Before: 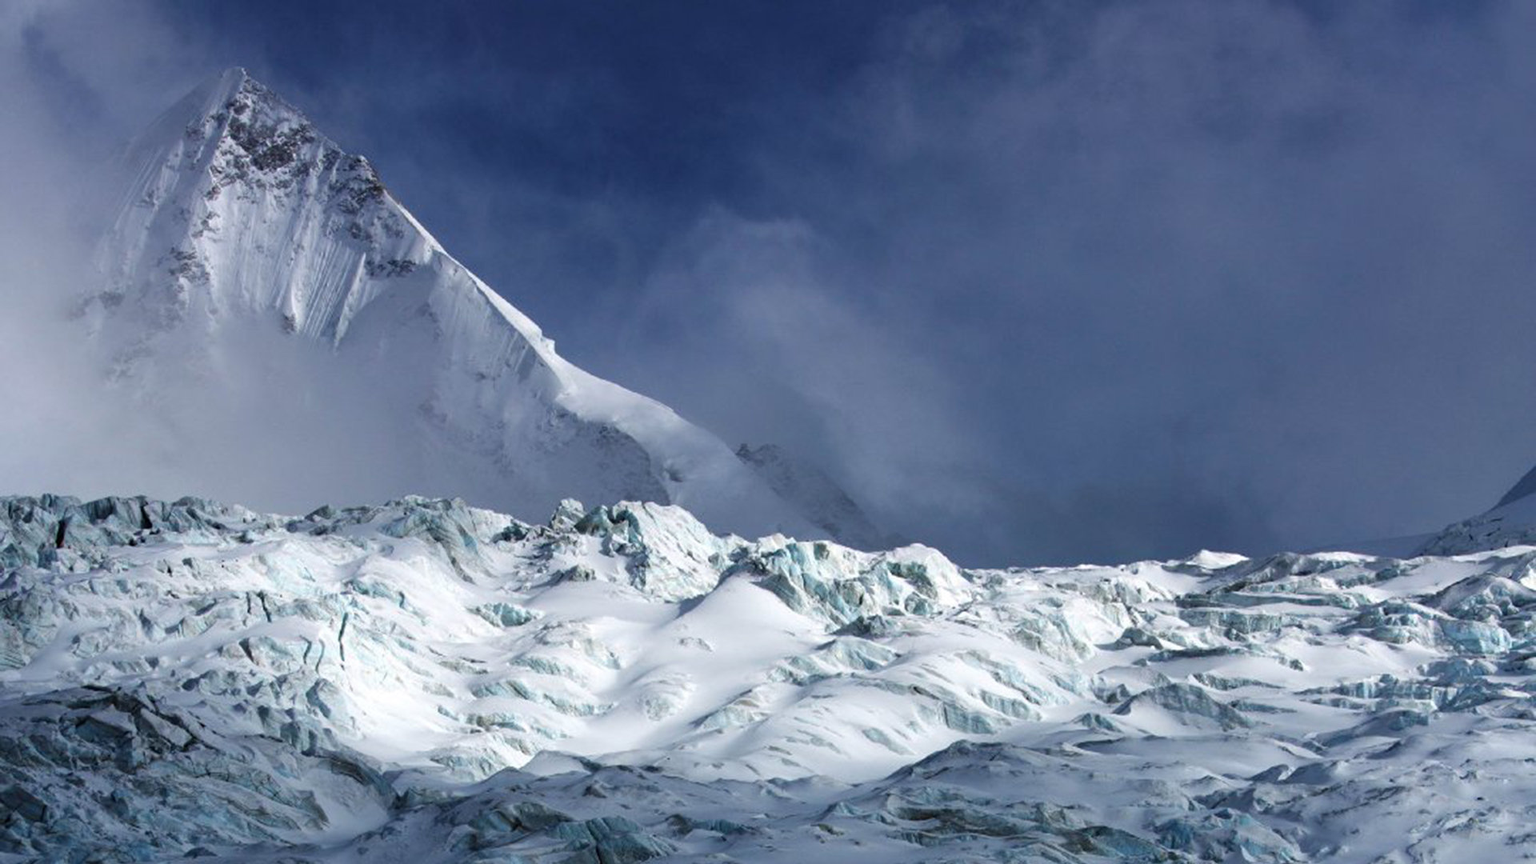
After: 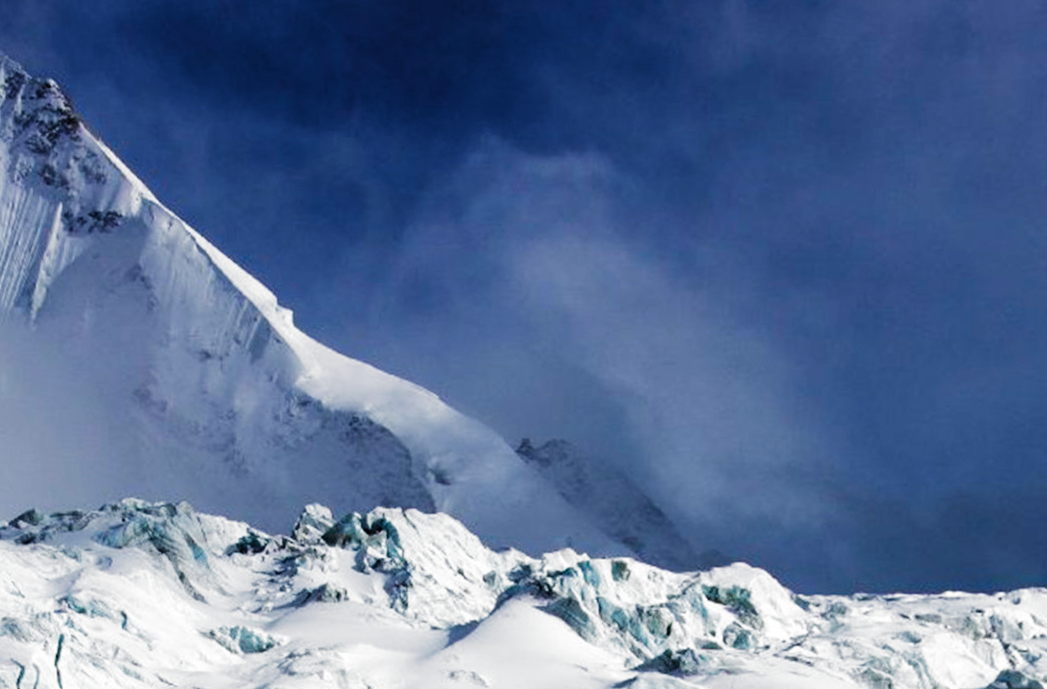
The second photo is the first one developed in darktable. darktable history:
rotate and perspective: rotation 0.062°, lens shift (vertical) 0.115, lens shift (horizontal) -0.133, crop left 0.047, crop right 0.94, crop top 0.061, crop bottom 0.94
filmic rgb: black relative exposure -6.43 EV, white relative exposure 2.43 EV, threshold 3 EV, hardness 5.27, latitude 0.1%, contrast 1.425, highlights saturation mix 2%, preserve chrominance no, color science v5 (2021), contrast in shadows safe, contrast in highlights safe, enable highlight reconstruction true
crop: left 16.202%, top 11.208%, right 26.045%, bottom 20.557%
